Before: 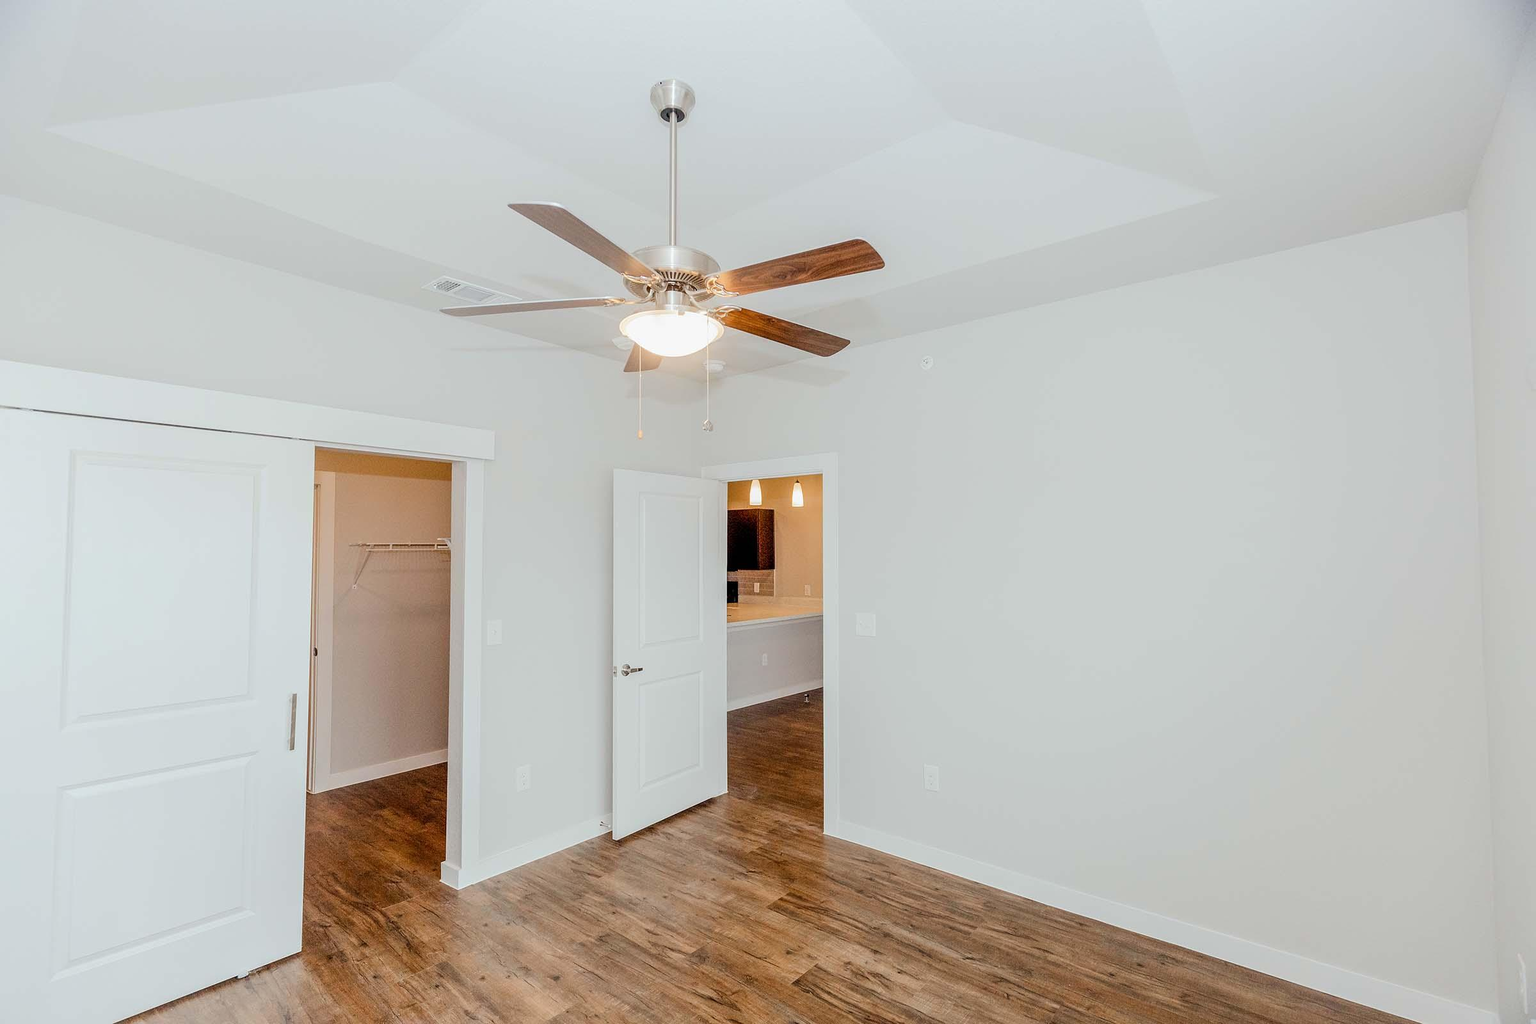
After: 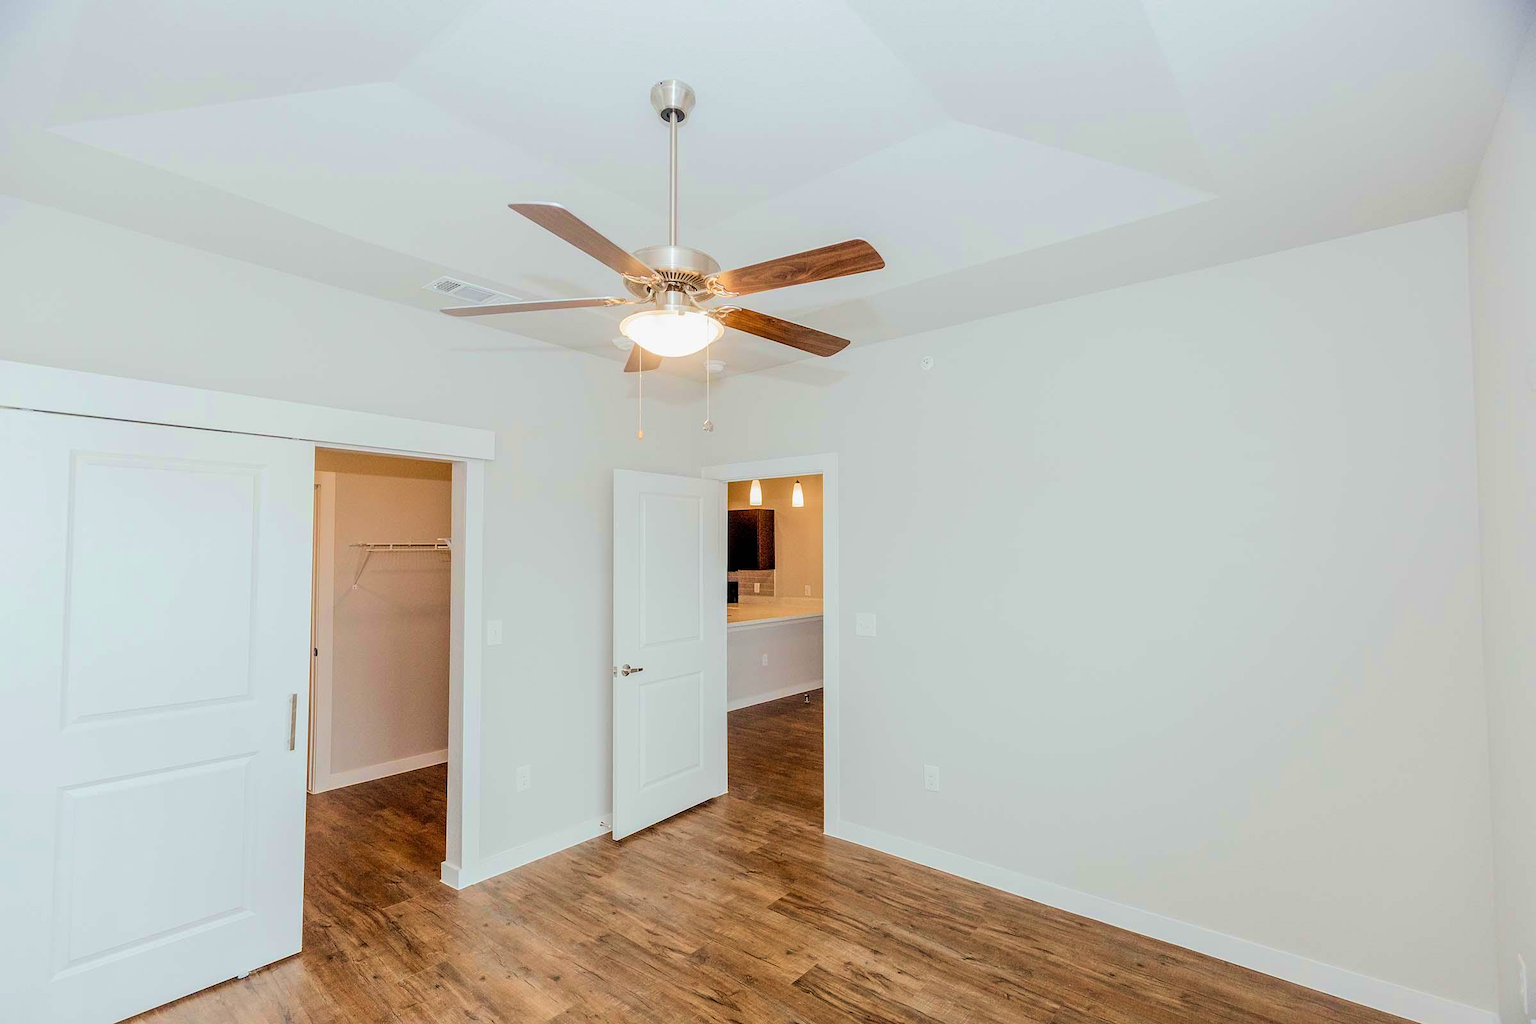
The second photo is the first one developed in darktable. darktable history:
velvia: strength 44.97%
